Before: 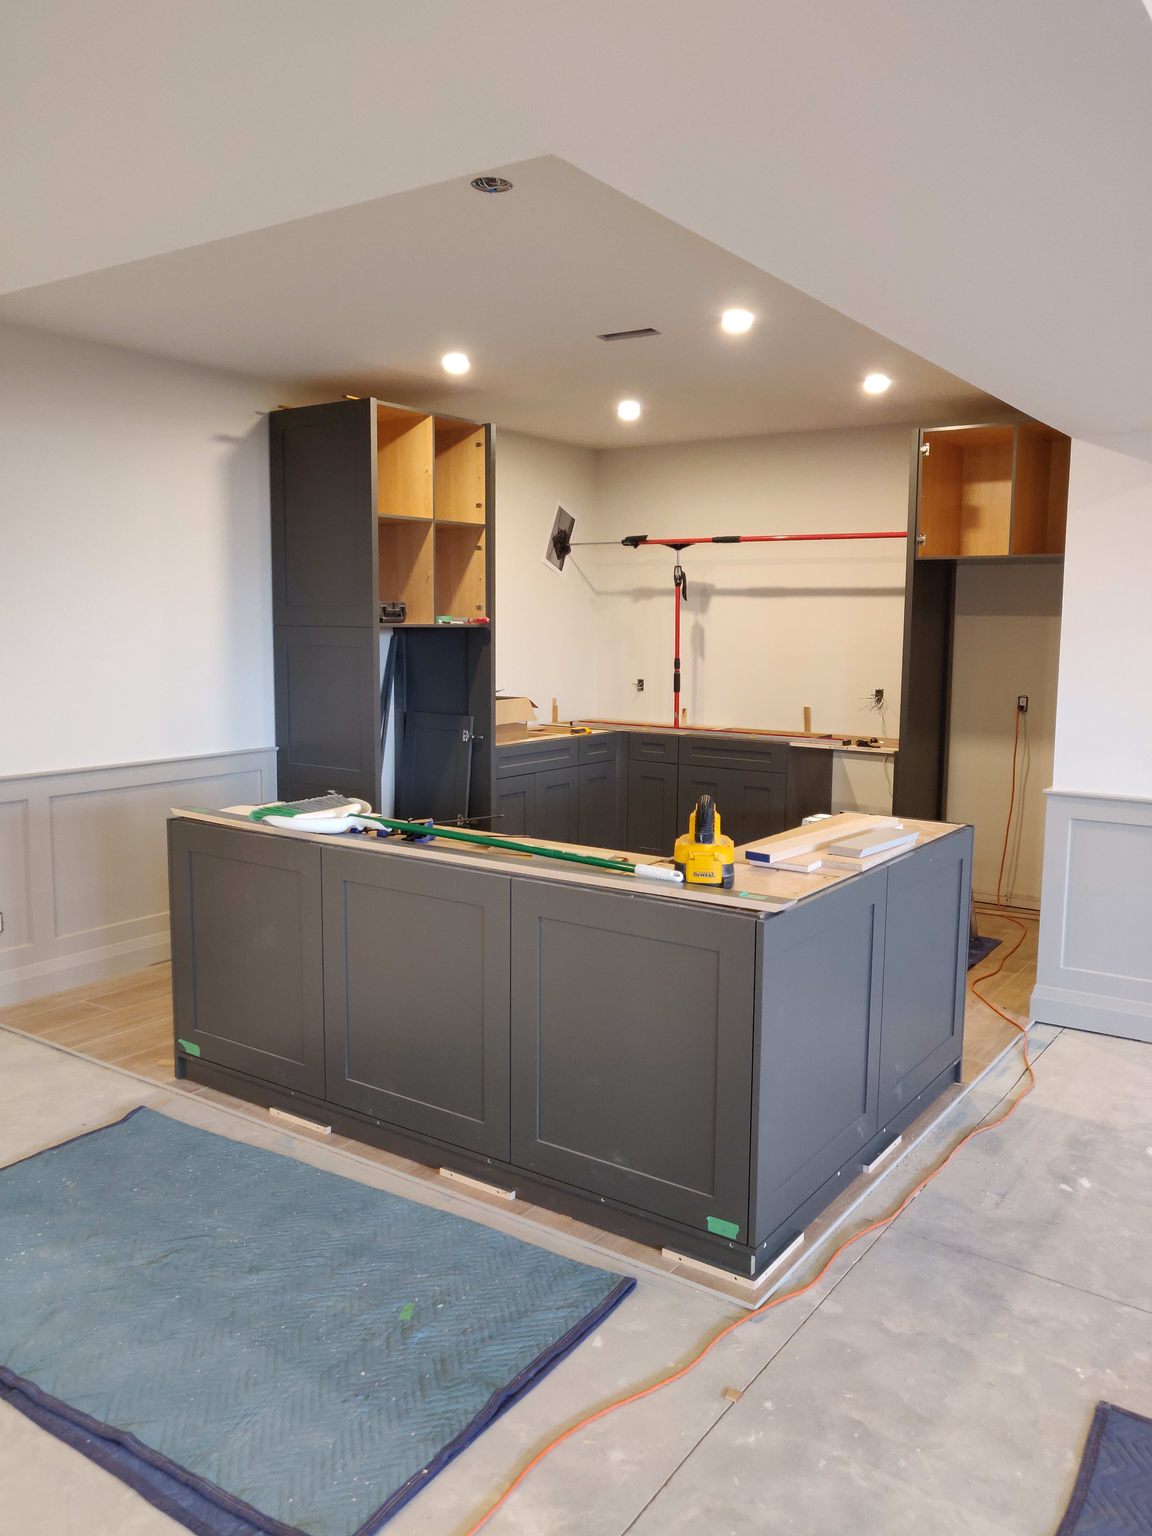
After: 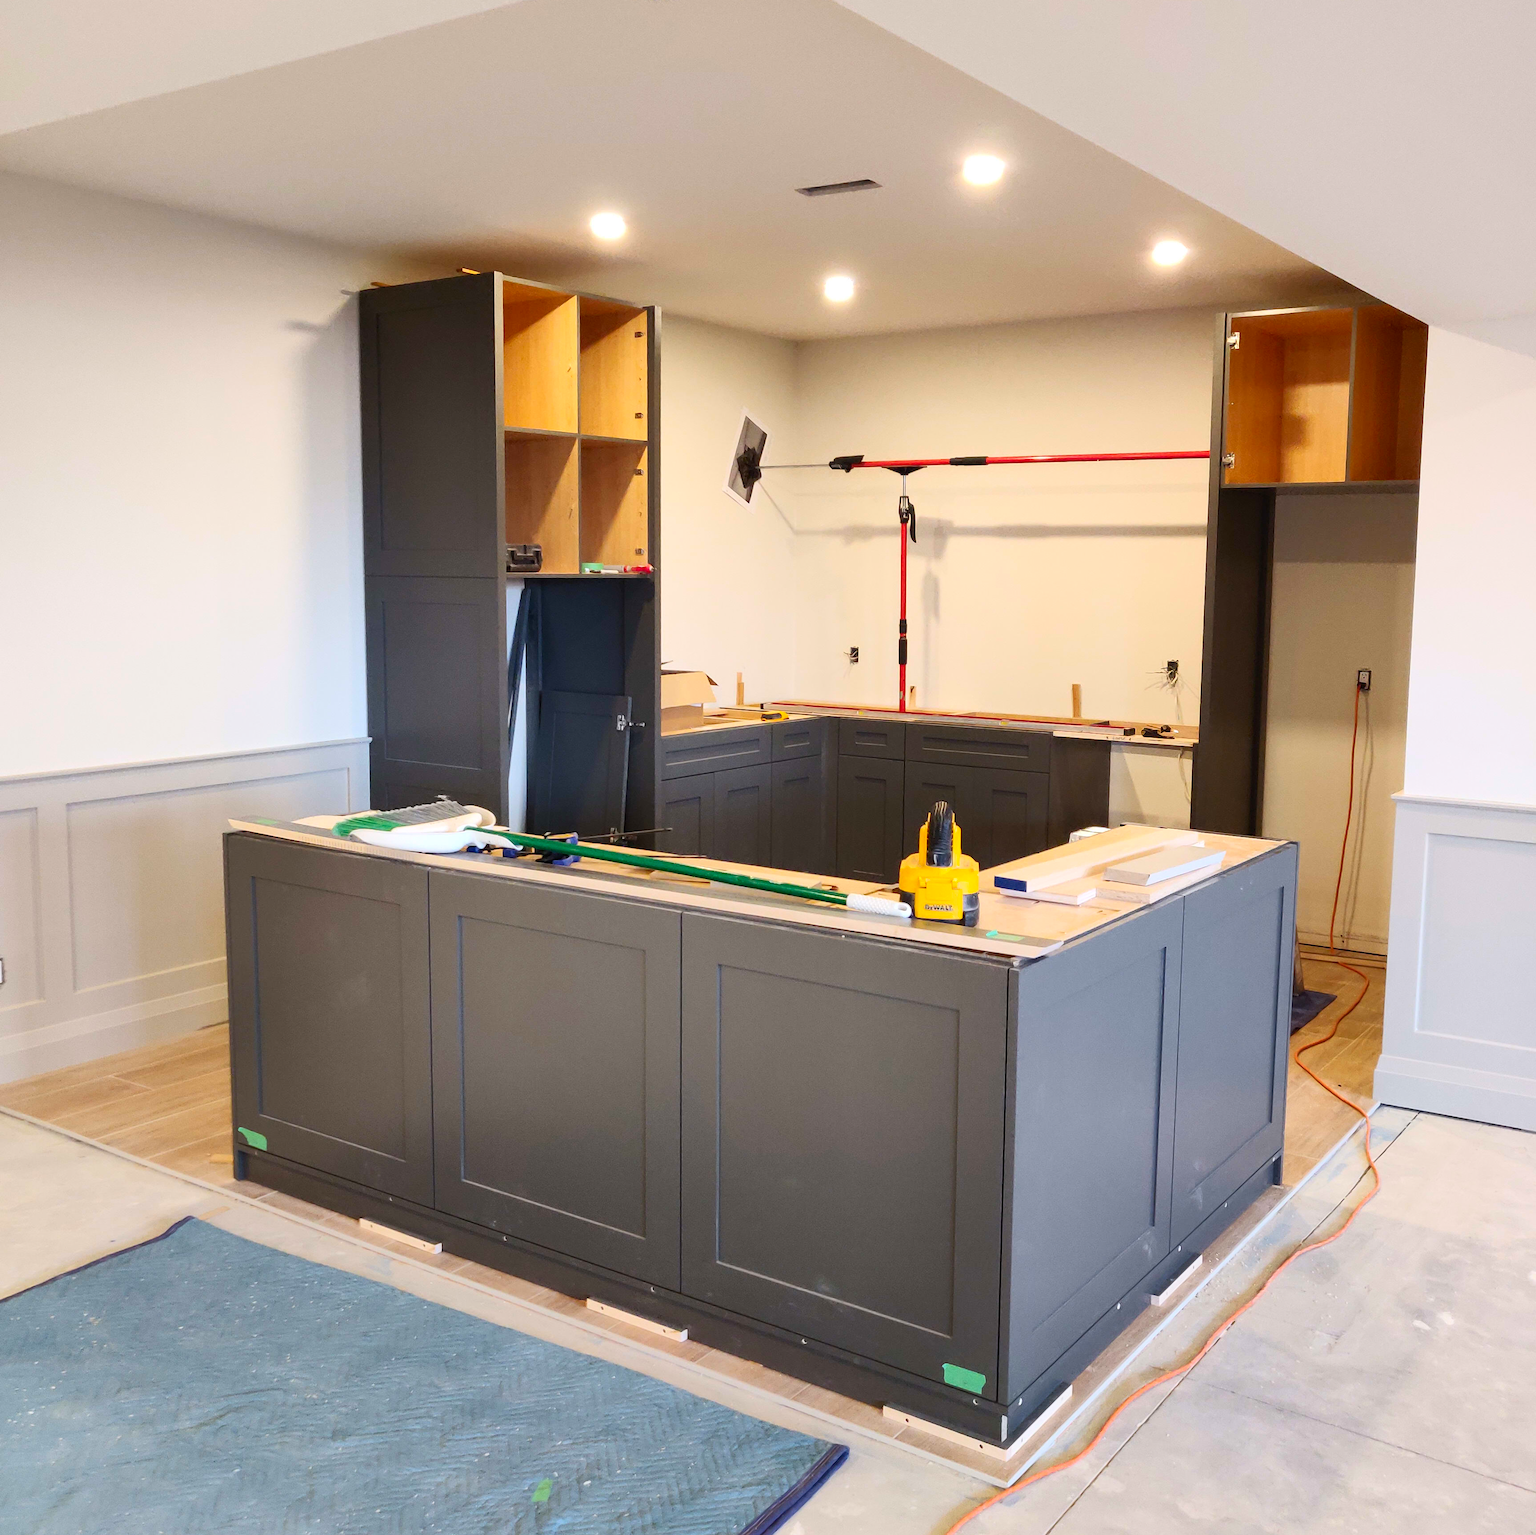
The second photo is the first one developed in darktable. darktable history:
contrast brightness saturation: contrast 0.231, brightness 0.101, saturation 0.294
crop and rotate: top 12.634%, bottom 12.369%
